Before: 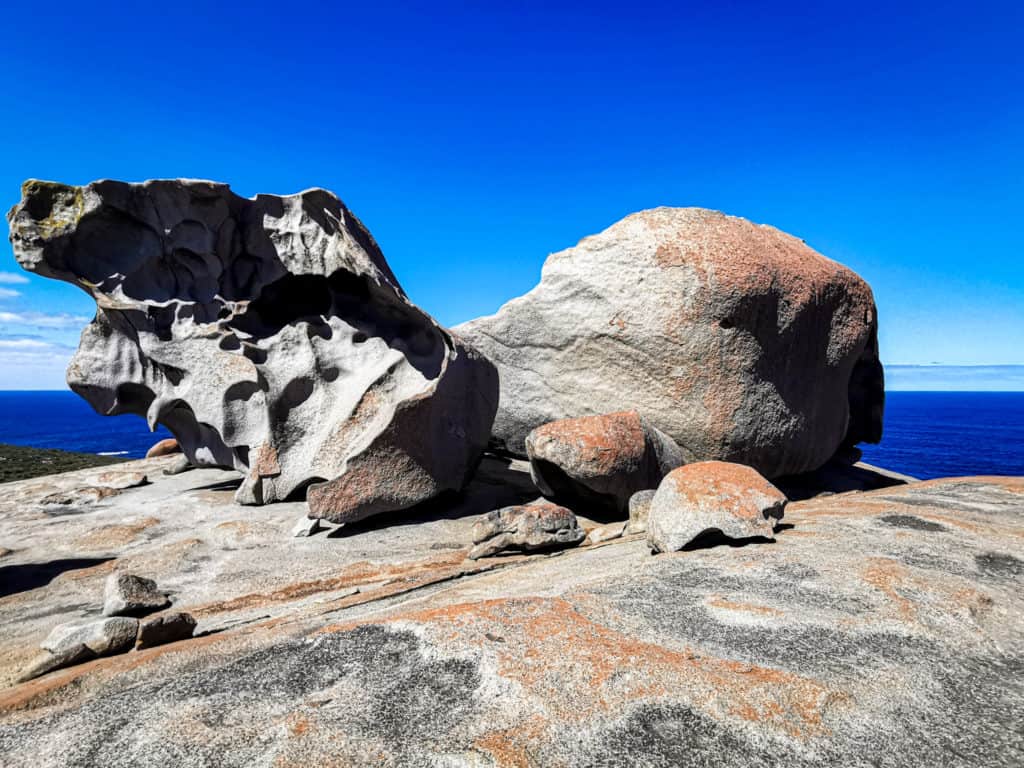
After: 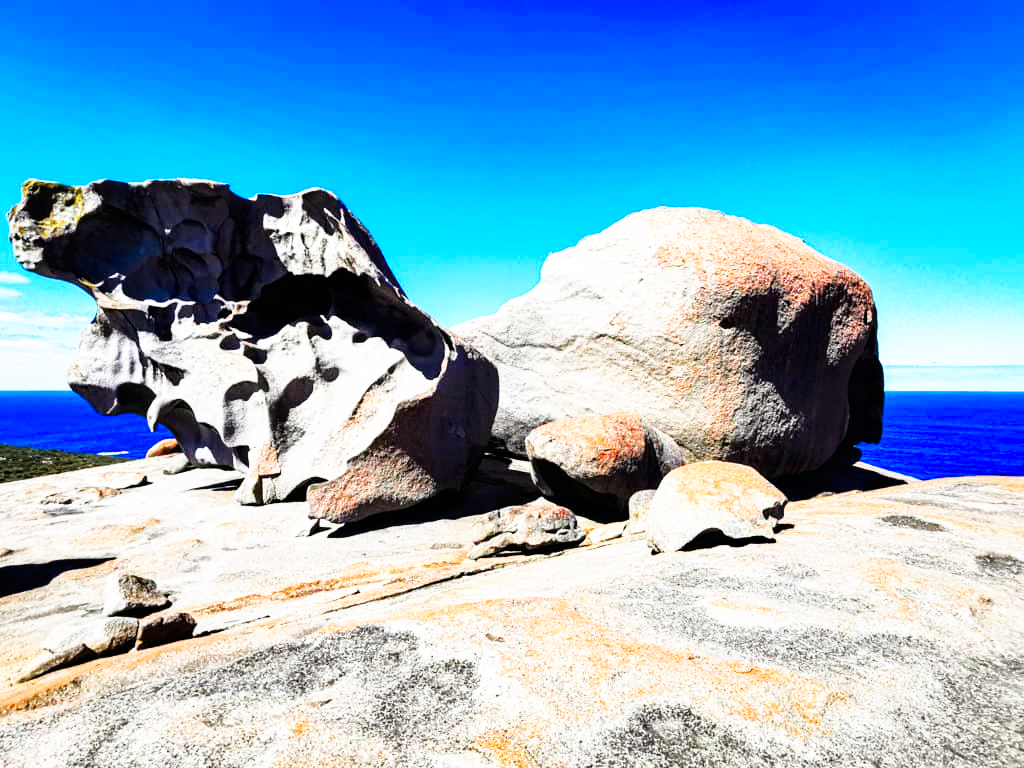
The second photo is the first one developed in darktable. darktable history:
color correction: highlights b* 0.044, saturation 1.35
tone equalizer: on, module defaults
base curve: curves: ch0 [(0, 0) (0.007, 0.004) (0.027, 0.03) (0.046, 0.07) (0.207, 0.54) (0.442, 0.872) (0.673, 0.972) (1, 1)], preserve colors none
